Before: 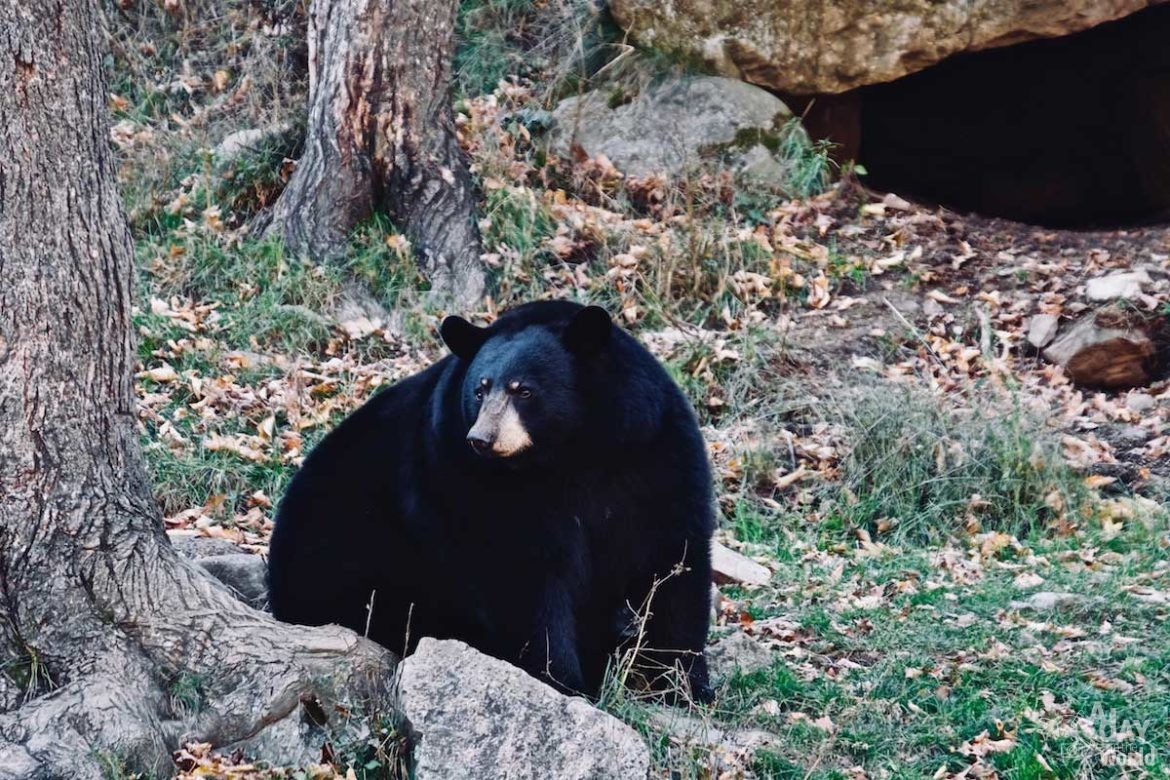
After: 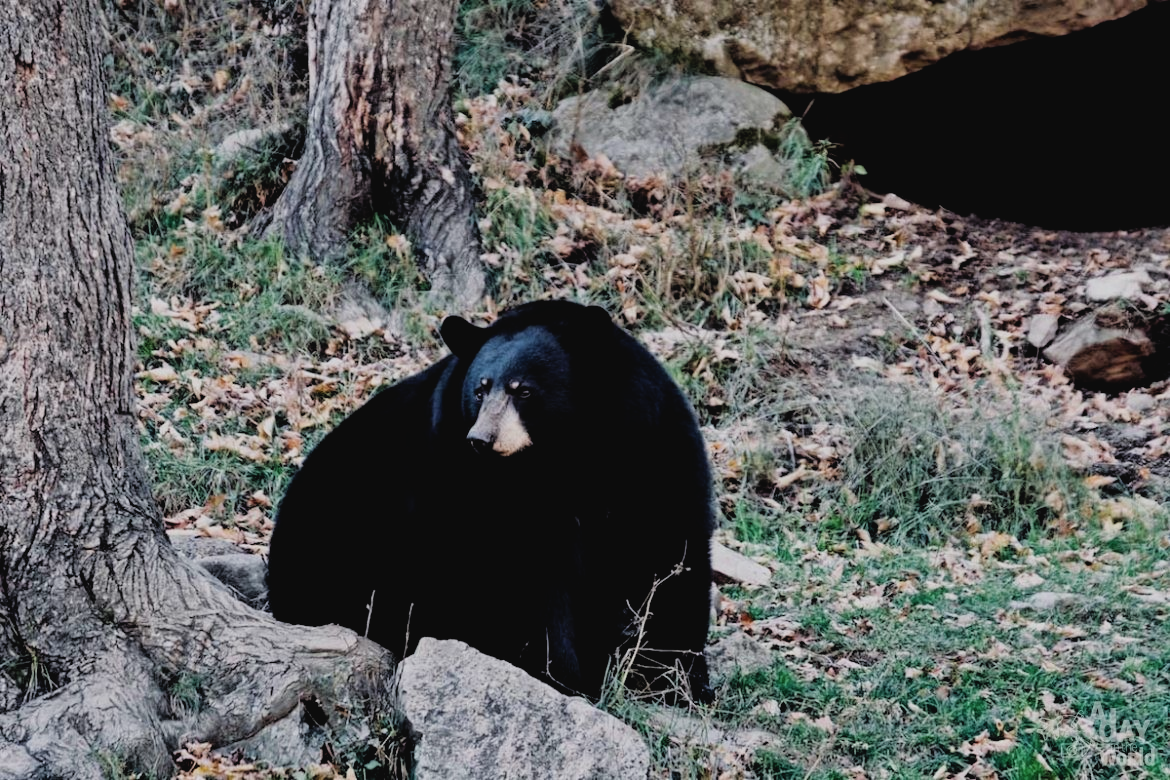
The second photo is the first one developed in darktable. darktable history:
filmic rgb: black relative exposure -3.86 EV, white relative exposure 3.48 EV, hardness 2.63, contrast 1.103
contrast brightness saturation: contrast -0.08, brightness -0.04, saturation -0.11
